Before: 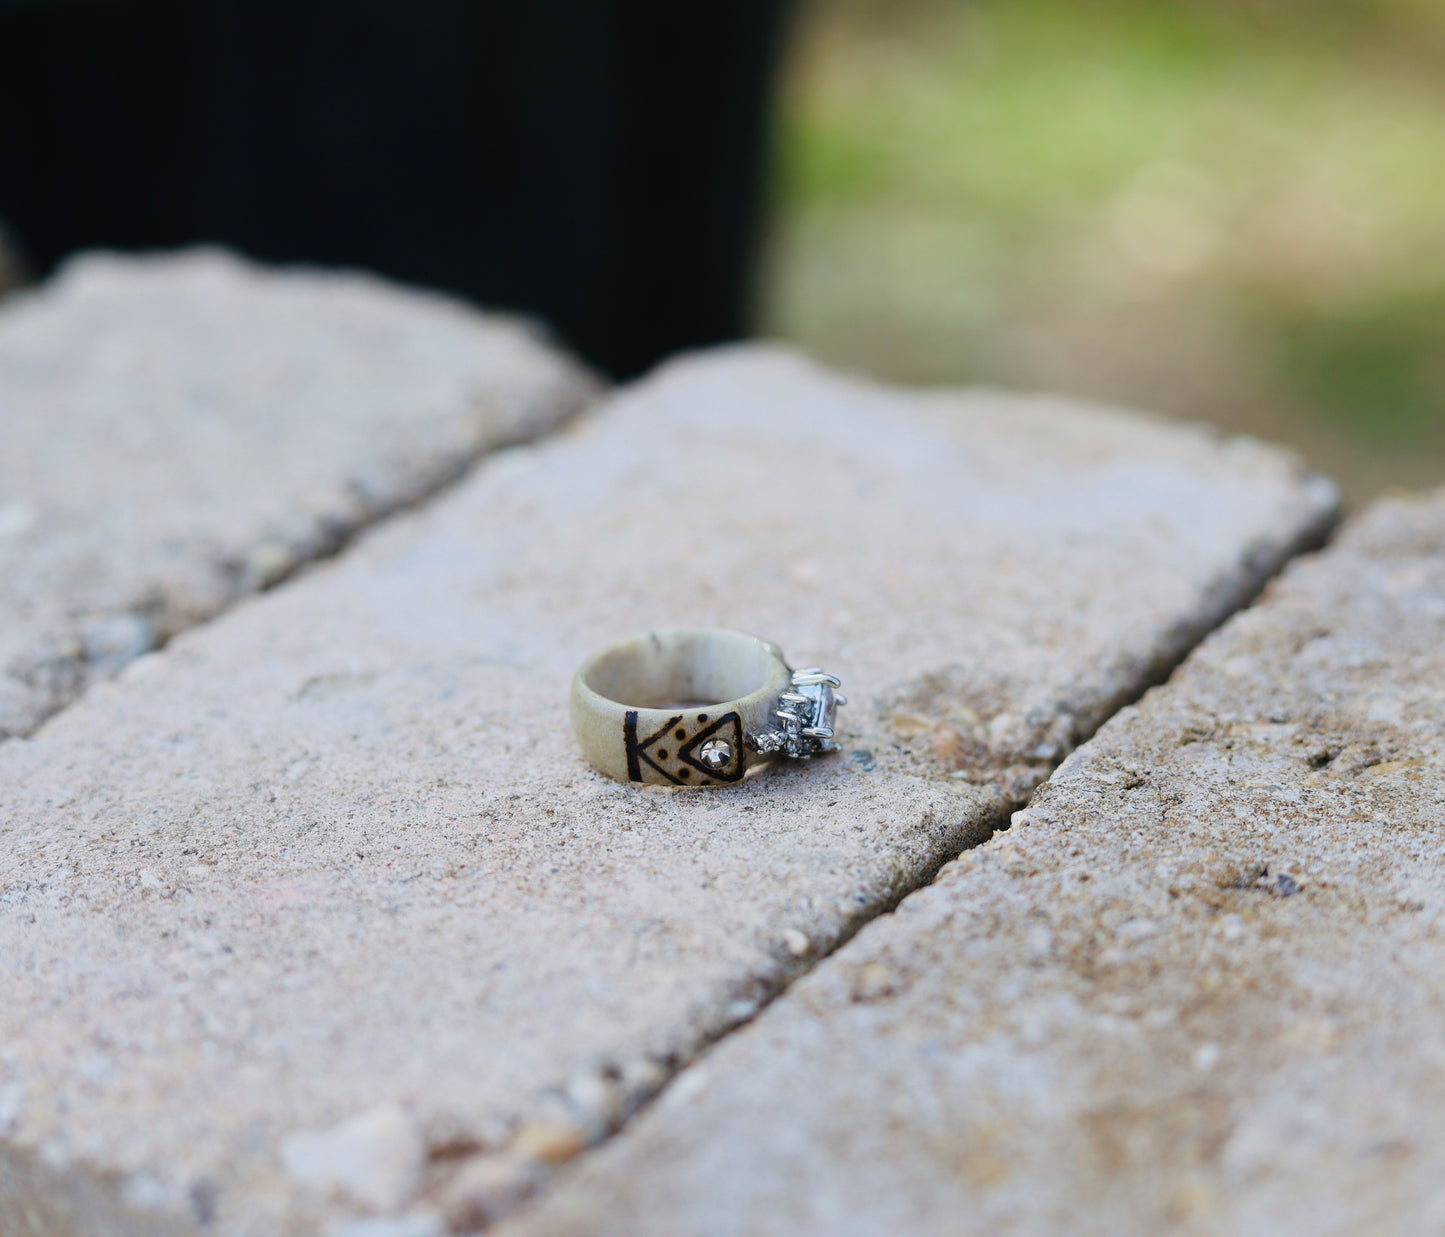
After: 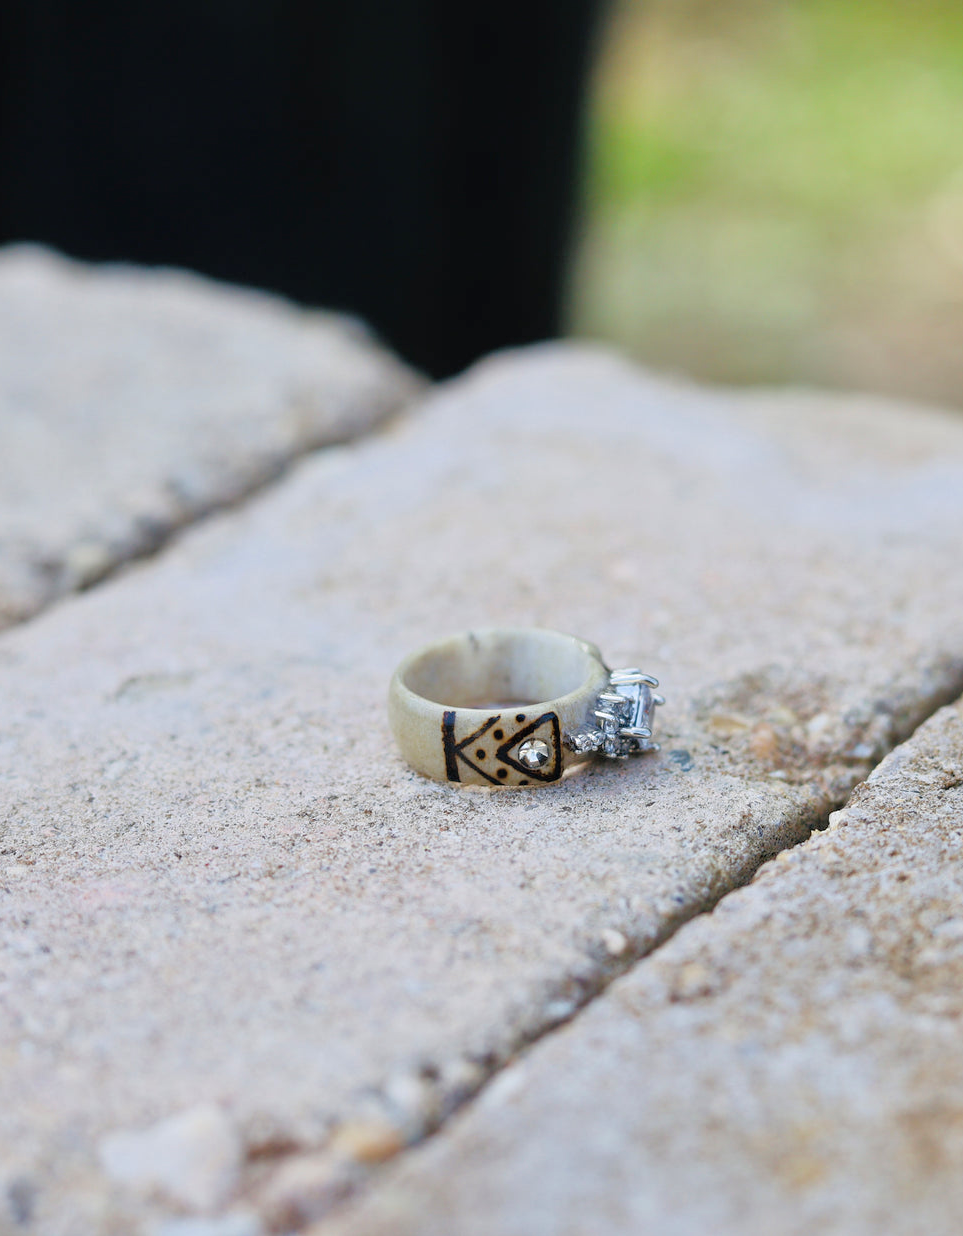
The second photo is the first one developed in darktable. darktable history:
crop and rotate: left 12.648%, right 20.685%
tone equalizer: -7 EV 0.15 EV, -6 EV 0.6 EV, -5 EV 1.15 EV, -4 EV 1.33 EV, -3 EV 1.15 EV, -2 EV 0.6 EV, -1 EV 0.15 EV, mask exposure compensation -0.5 EV
